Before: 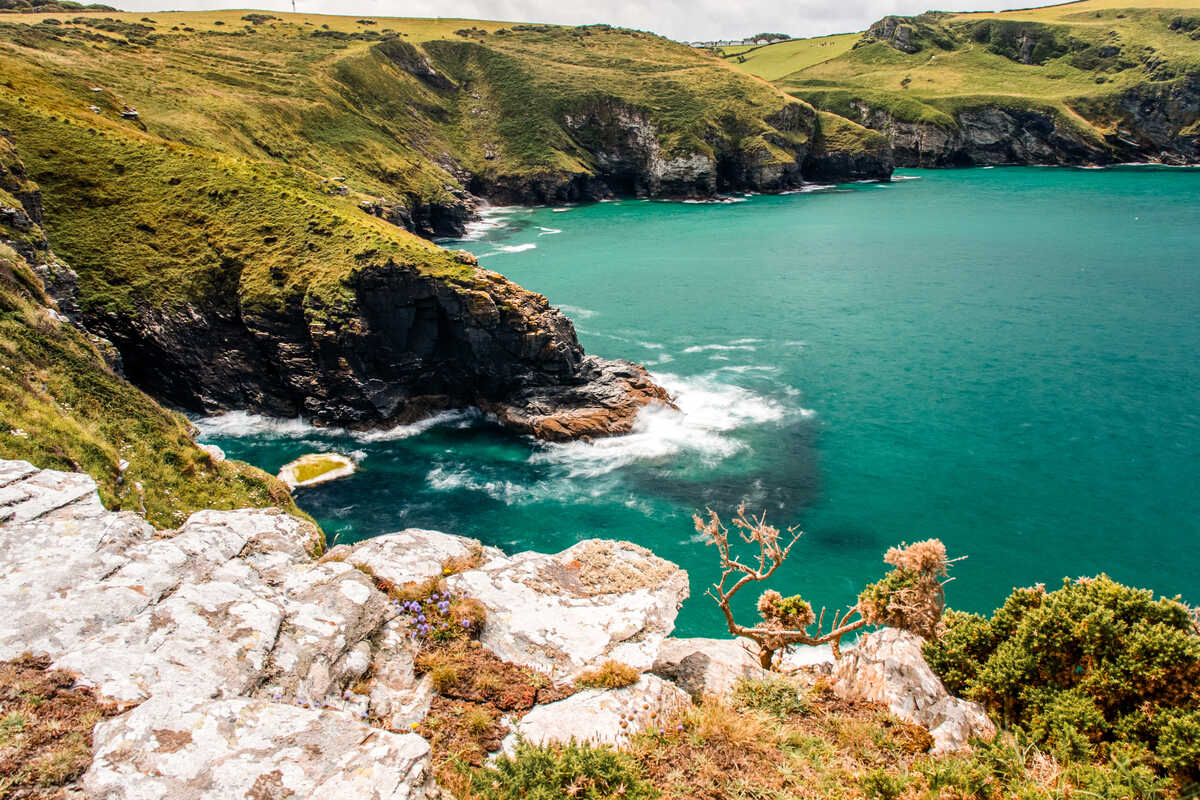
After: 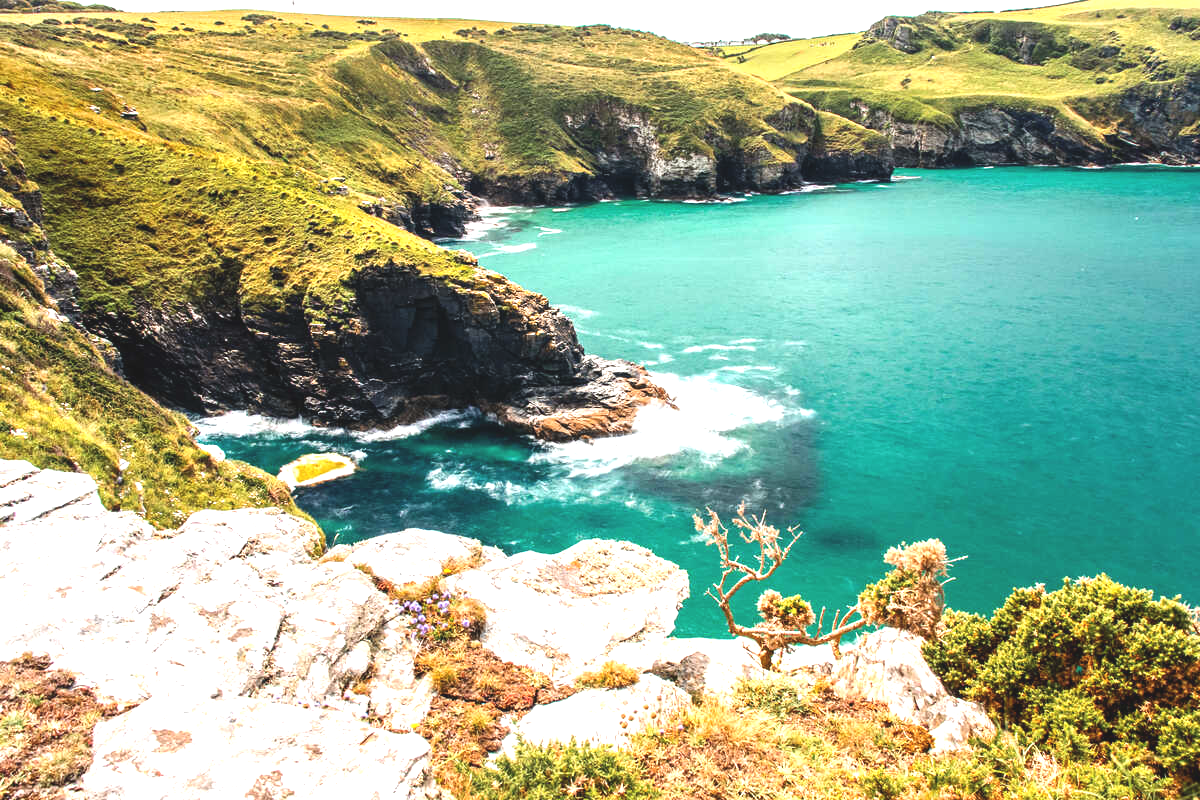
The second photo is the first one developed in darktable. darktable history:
white balance: red 0.986, blue 1.01
exposure: black level correction -0.005, exposure 1 EV, compensate highlight preservation false
